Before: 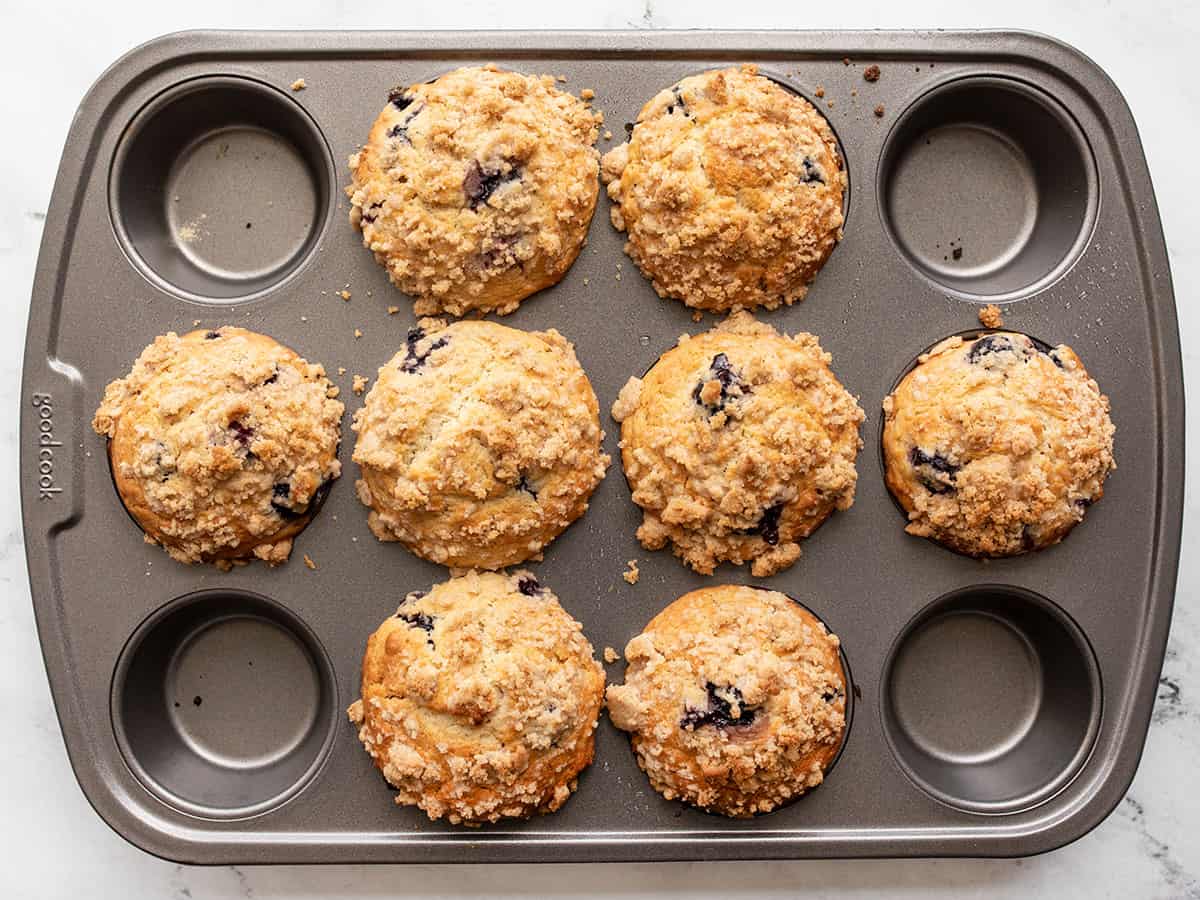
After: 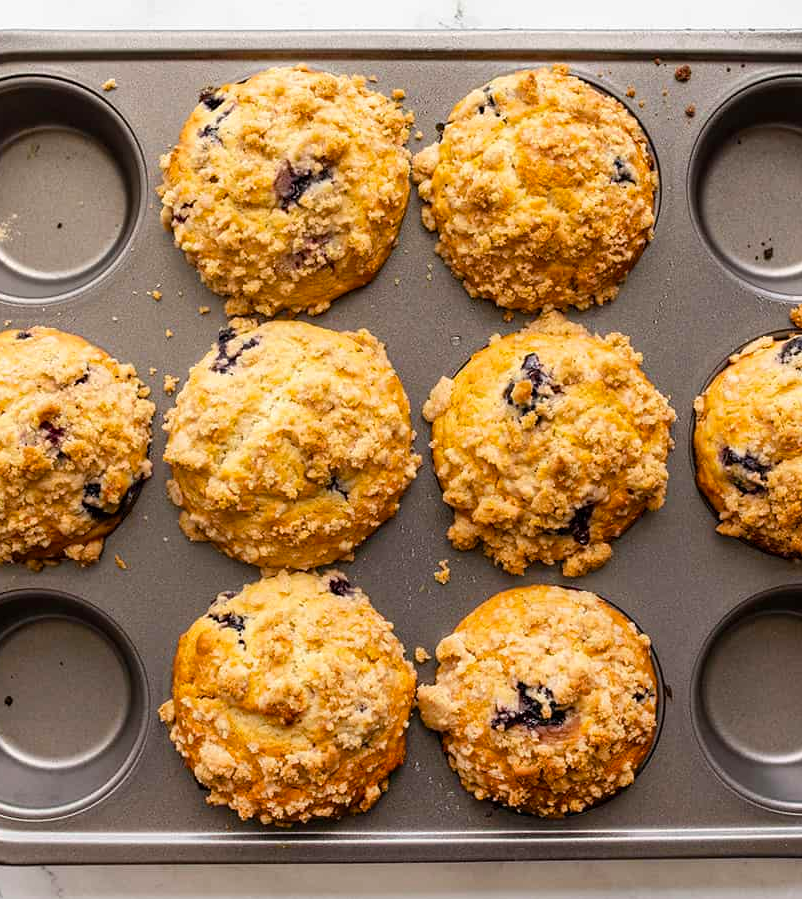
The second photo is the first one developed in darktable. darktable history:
crop and rotate: left 15.822%, right 17.297%
color balance rgb: perceptual saturation grading › global saturation 30.217%
